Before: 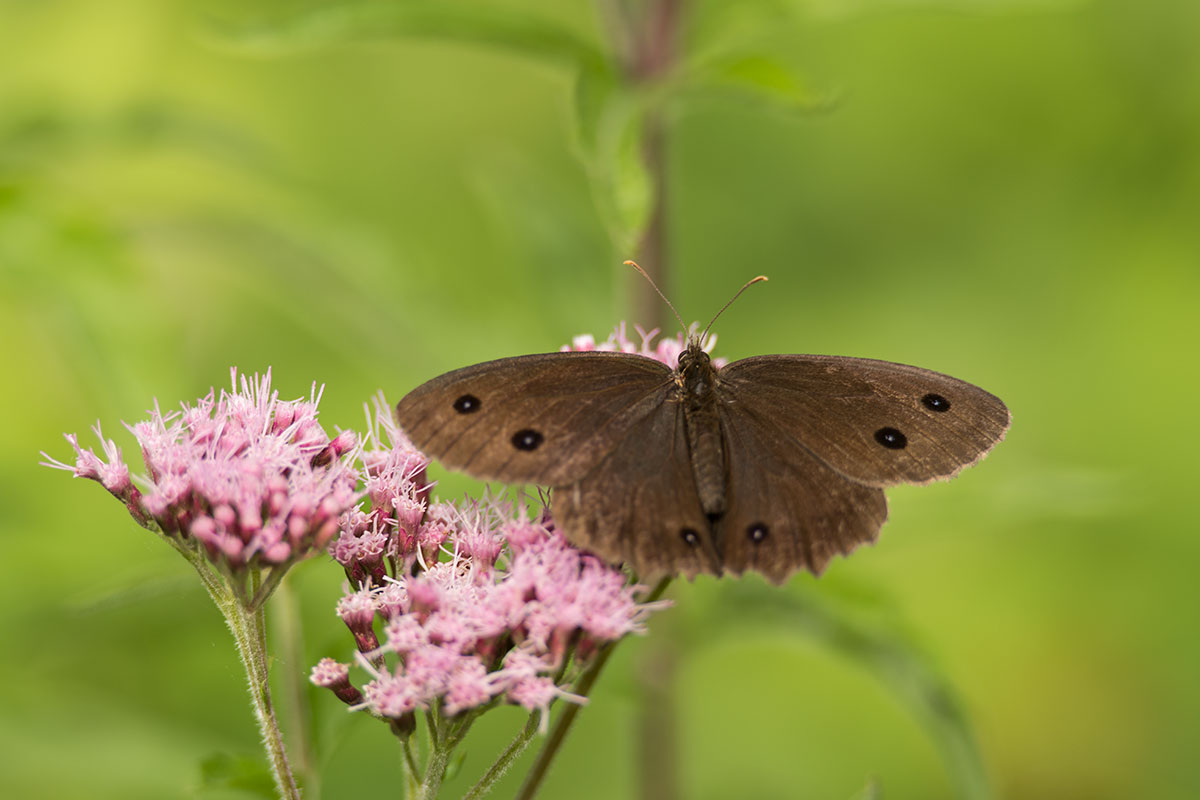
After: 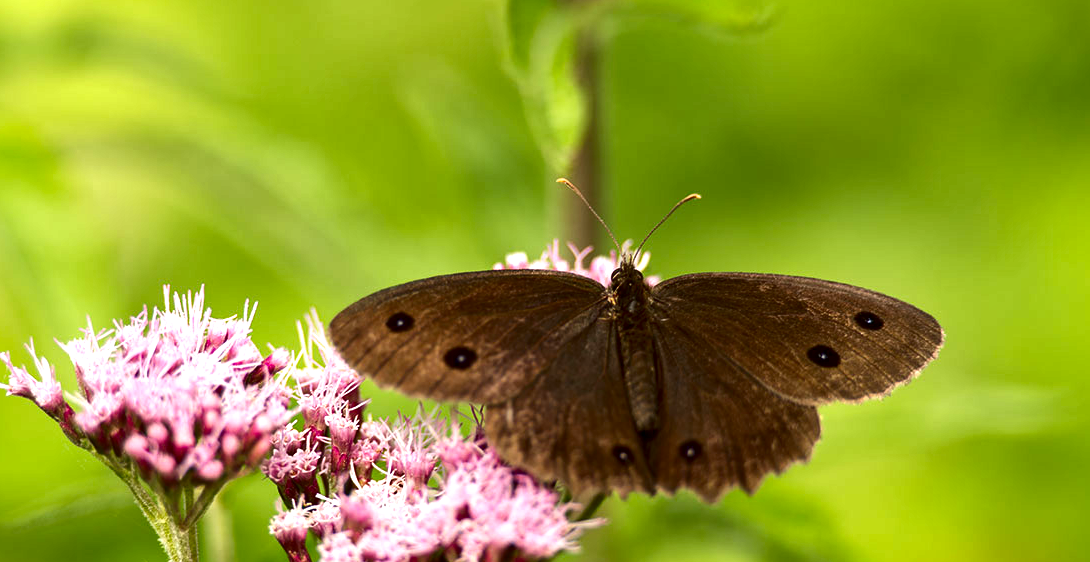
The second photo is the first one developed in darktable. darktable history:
exposure: black level correction 0, exposure 0.7 EV, compensate exposure bias true, compensate highlight preservation false
crop: left 5.596%, top 10.314%, right 3.534%, bottom 19.395%
local contrast: mode bilateral grid, contrast 20, coarseness 50, detail 130%, midtone range 0.2
color correction: highlights a* -0.182, highlights b* -0.124
contrast brightness saturation: contrast 0.1, brightness -0.26, saturation 0.14
